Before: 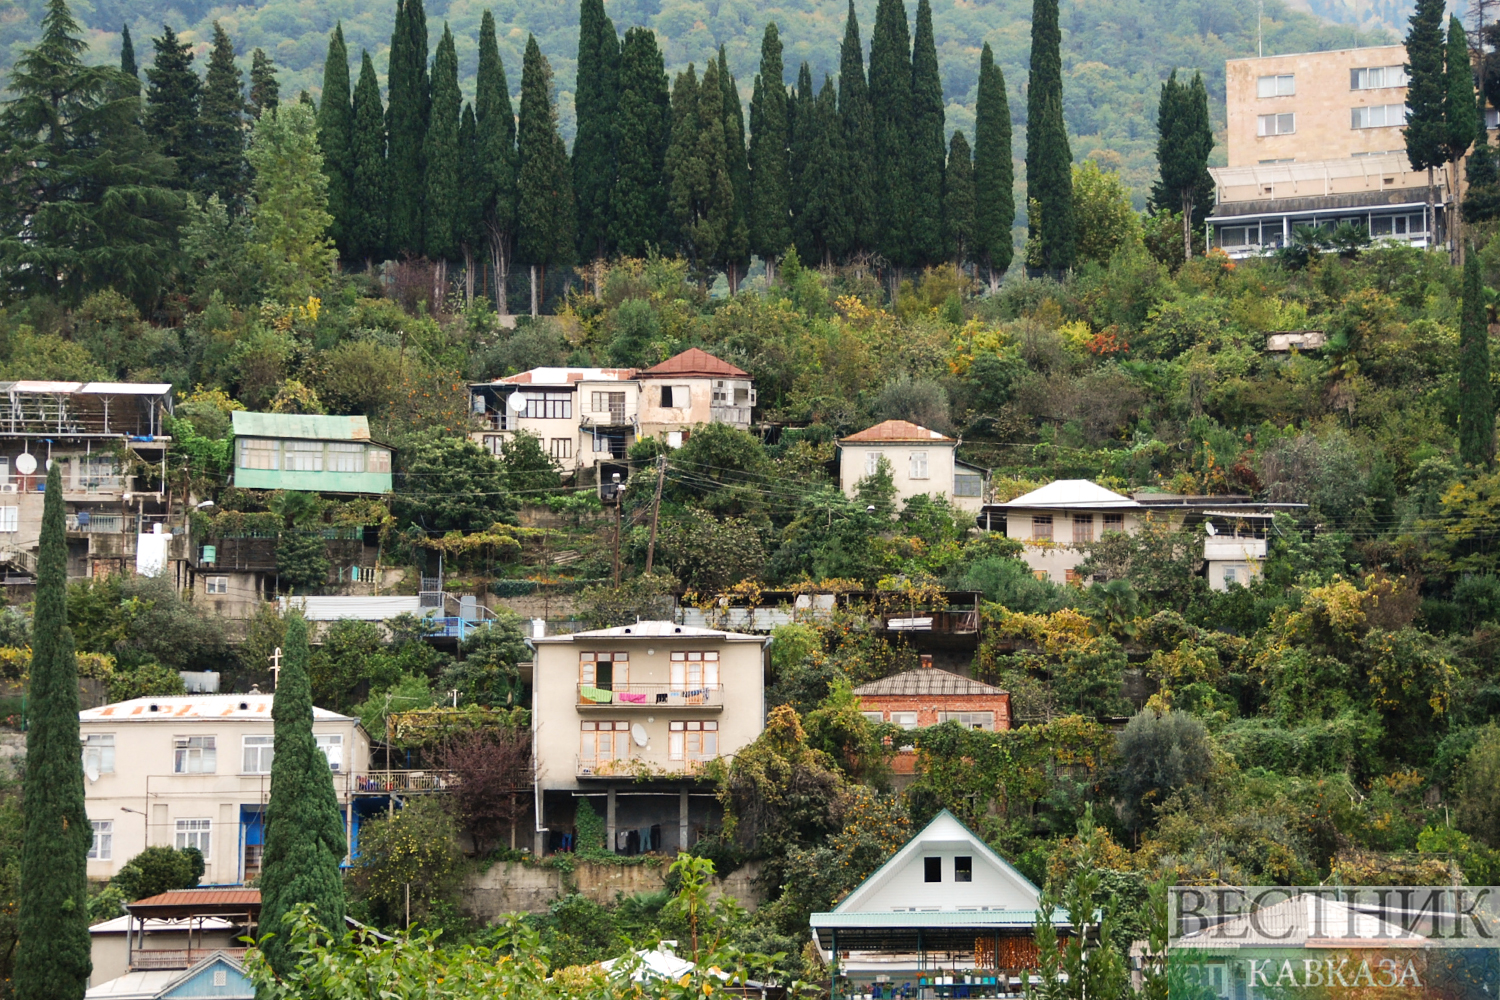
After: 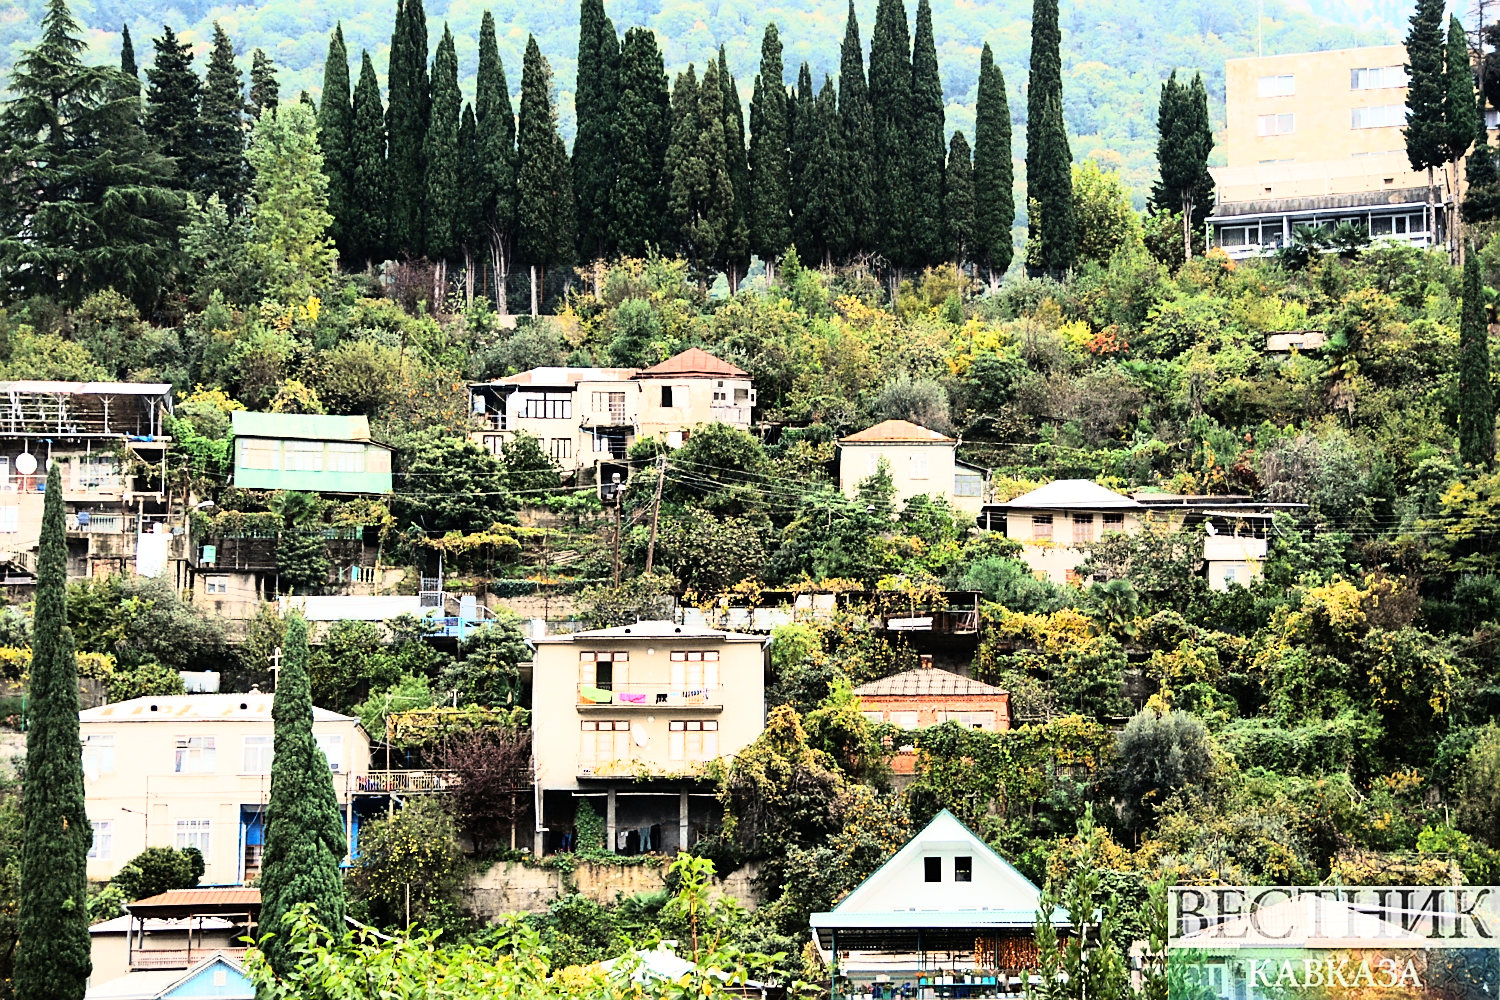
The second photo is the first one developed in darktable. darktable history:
sharpen: on, module defaults
rgb curve: curves: ch0 [(0, 0) (0.21, 0.15) (0.24, 0.21) (0.5, 0.75) (0.75, 0.96) (0.89, 0.99) (1, 1)]; ch1 [(0, 0.02) (0.21, 0.13) (0.25, 0.2) (0.5, 0.67) (0.75, 0.9) (0.89, 0.97) (1, 1)]; ch2 [(0, 0.02) (0.21, 0.13) (0.25, 0.2) (0.5, 0.67) (0.75, 0.9) (0.89, 0.97) (1, 1)], compensate middle gray true
